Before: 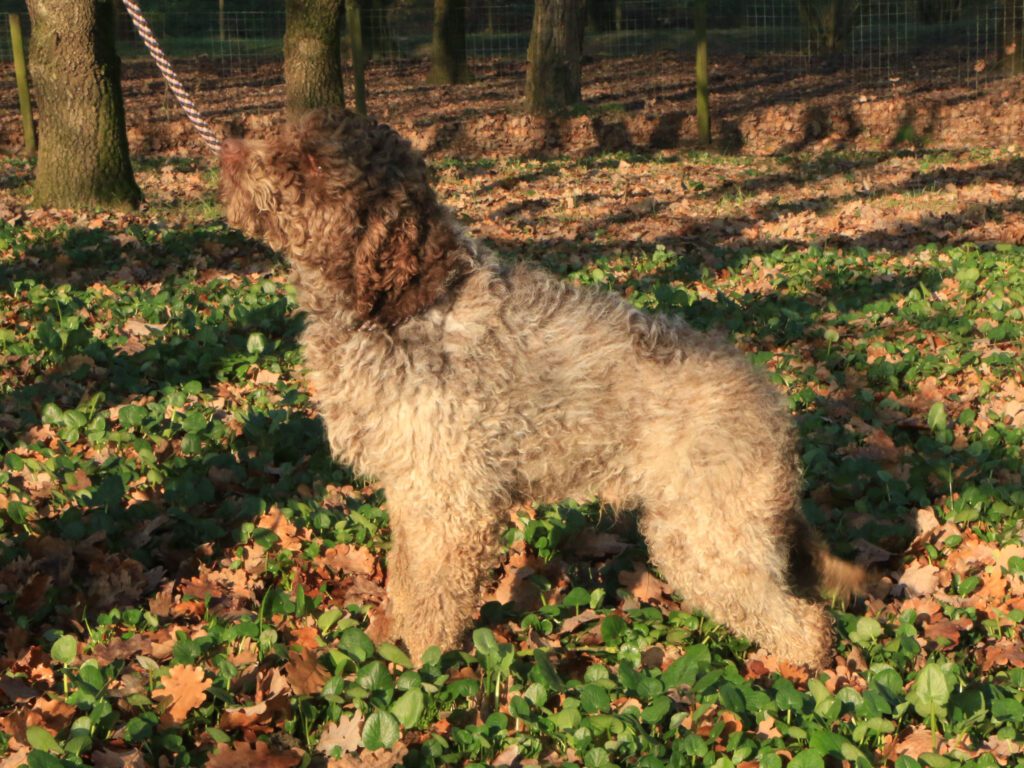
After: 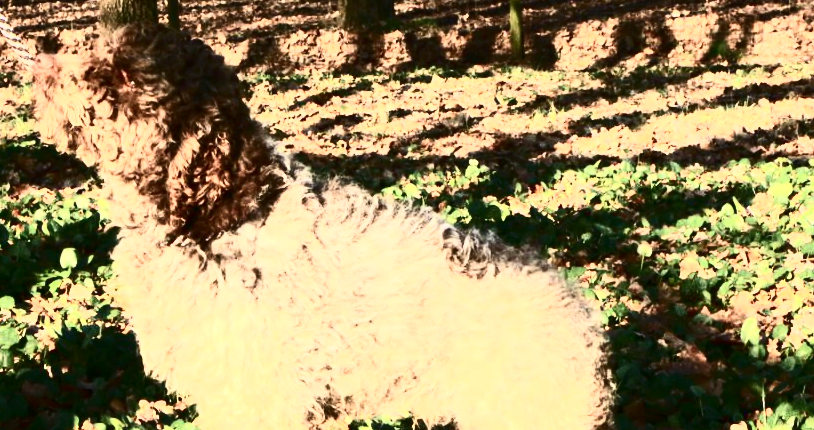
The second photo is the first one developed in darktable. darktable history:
crop: left 18.338%, top 11.102%, right 2.116%, bottom 32.888%
exposure: exposure 0.663 EV, compensate highlight preservation false
contrast brightness saturation: contrast 0.925, brightness 0.197
